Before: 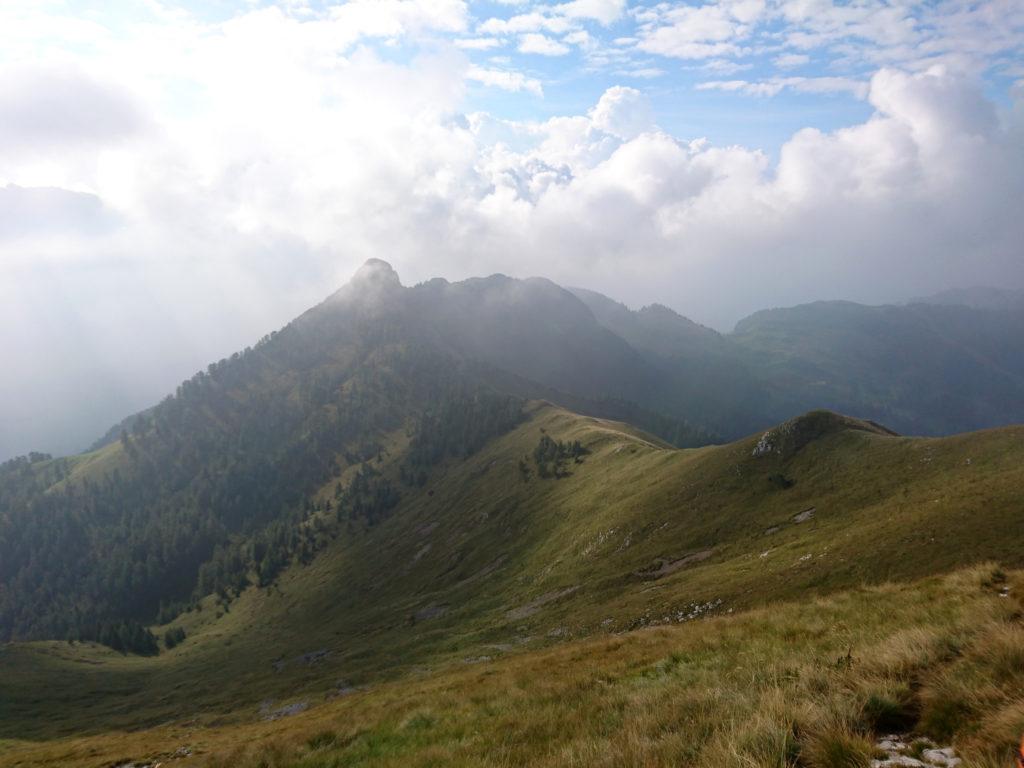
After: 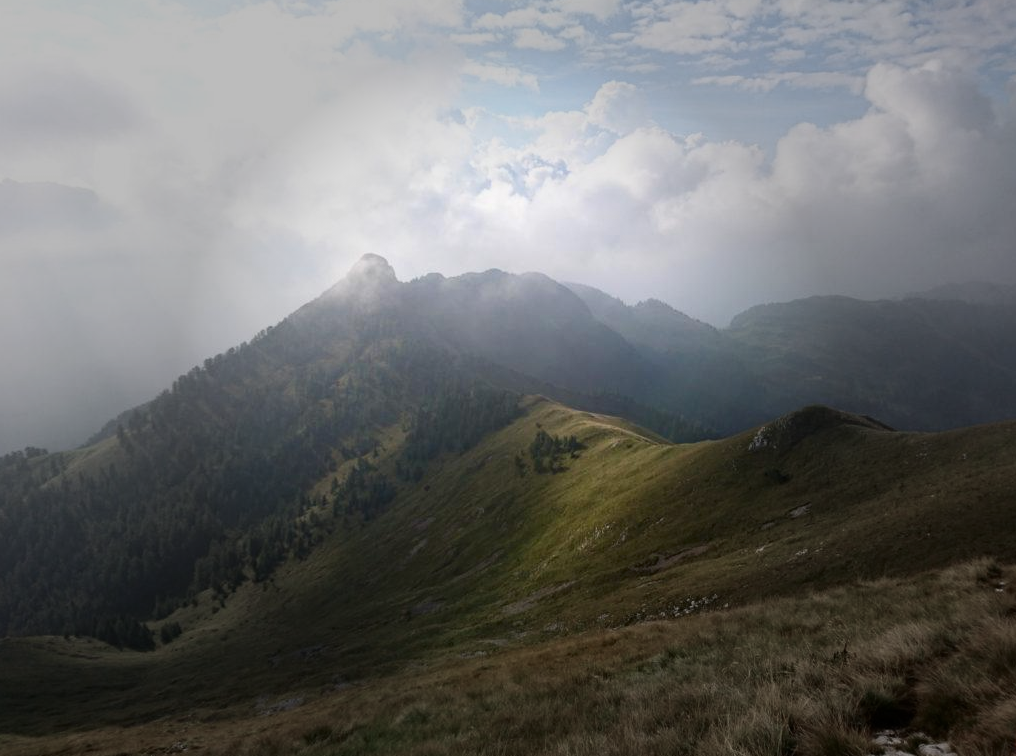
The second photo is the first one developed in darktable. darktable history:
contrast brightness saturation: contrast 0.15, brightness -0.011, saturation 0.097
vignetting: fall-off start 30.78%, fall-off radius 34.72%
crop: left 0.45%, top 0.706%, right 0.253%, bottom 0.765%
